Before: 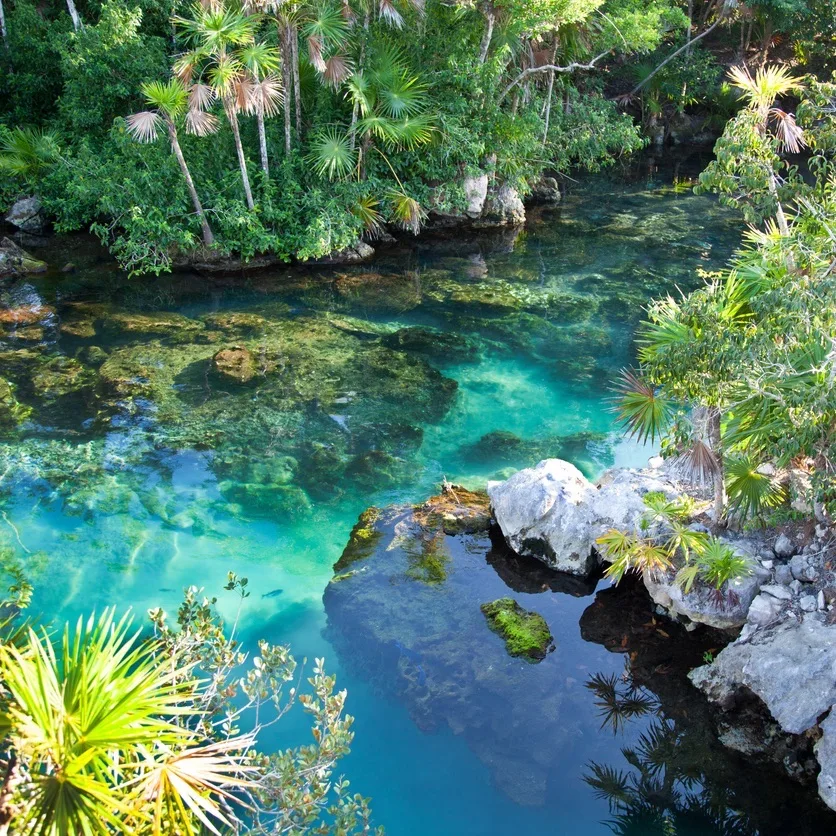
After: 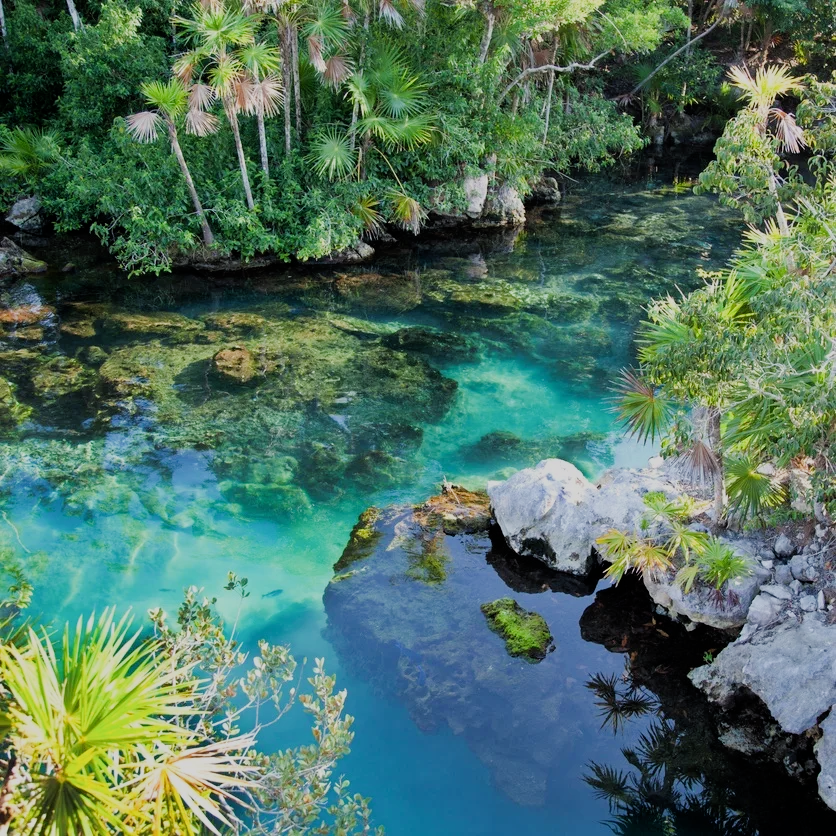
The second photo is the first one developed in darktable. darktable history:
filmic rgb: black relative exposure -7.65 EV, white relative exposure 4.56 EV, threshold 2.96 EV, hardness 3.61, enable highlight reconstruction true
